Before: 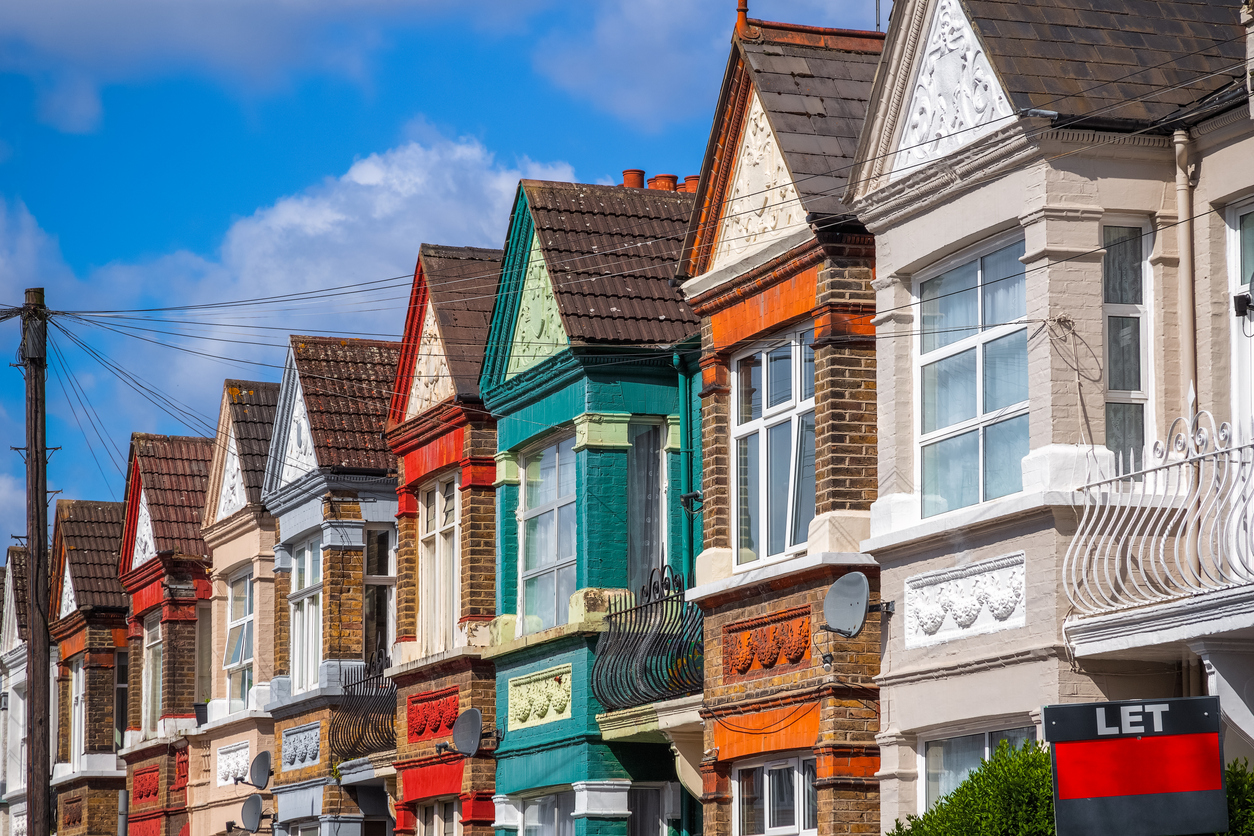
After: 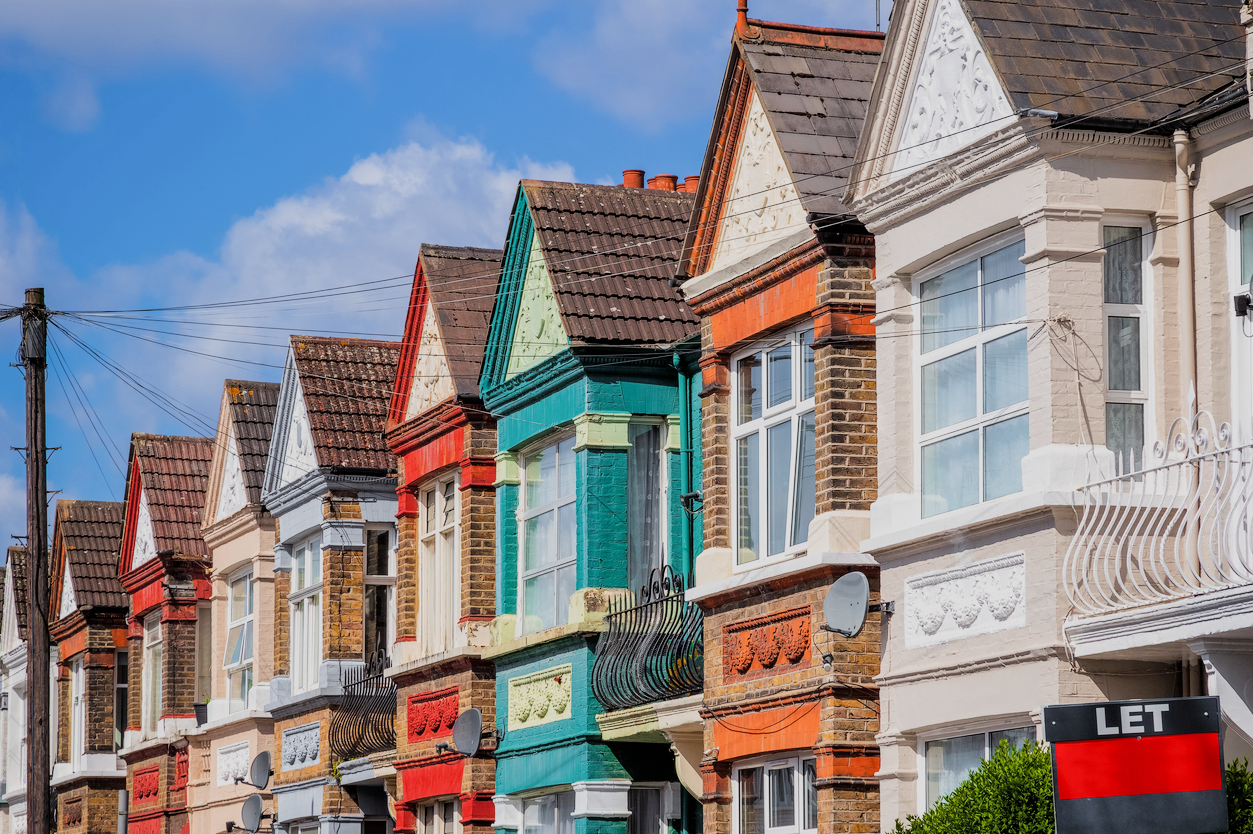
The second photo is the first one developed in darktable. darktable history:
crop: top 0.055%, bottom 0.14%
tone equalizer: edges refinement/feathering 500, mask exposure compensation -1.57 EV, preserve details no
exposure: exposure 0.606 EV, compensate exposure bias true, compensate highlight preservation false
filmic rgb: black relative exposure -6.96 EV, white relative exposure 5.63 EV, hardness 2.87
